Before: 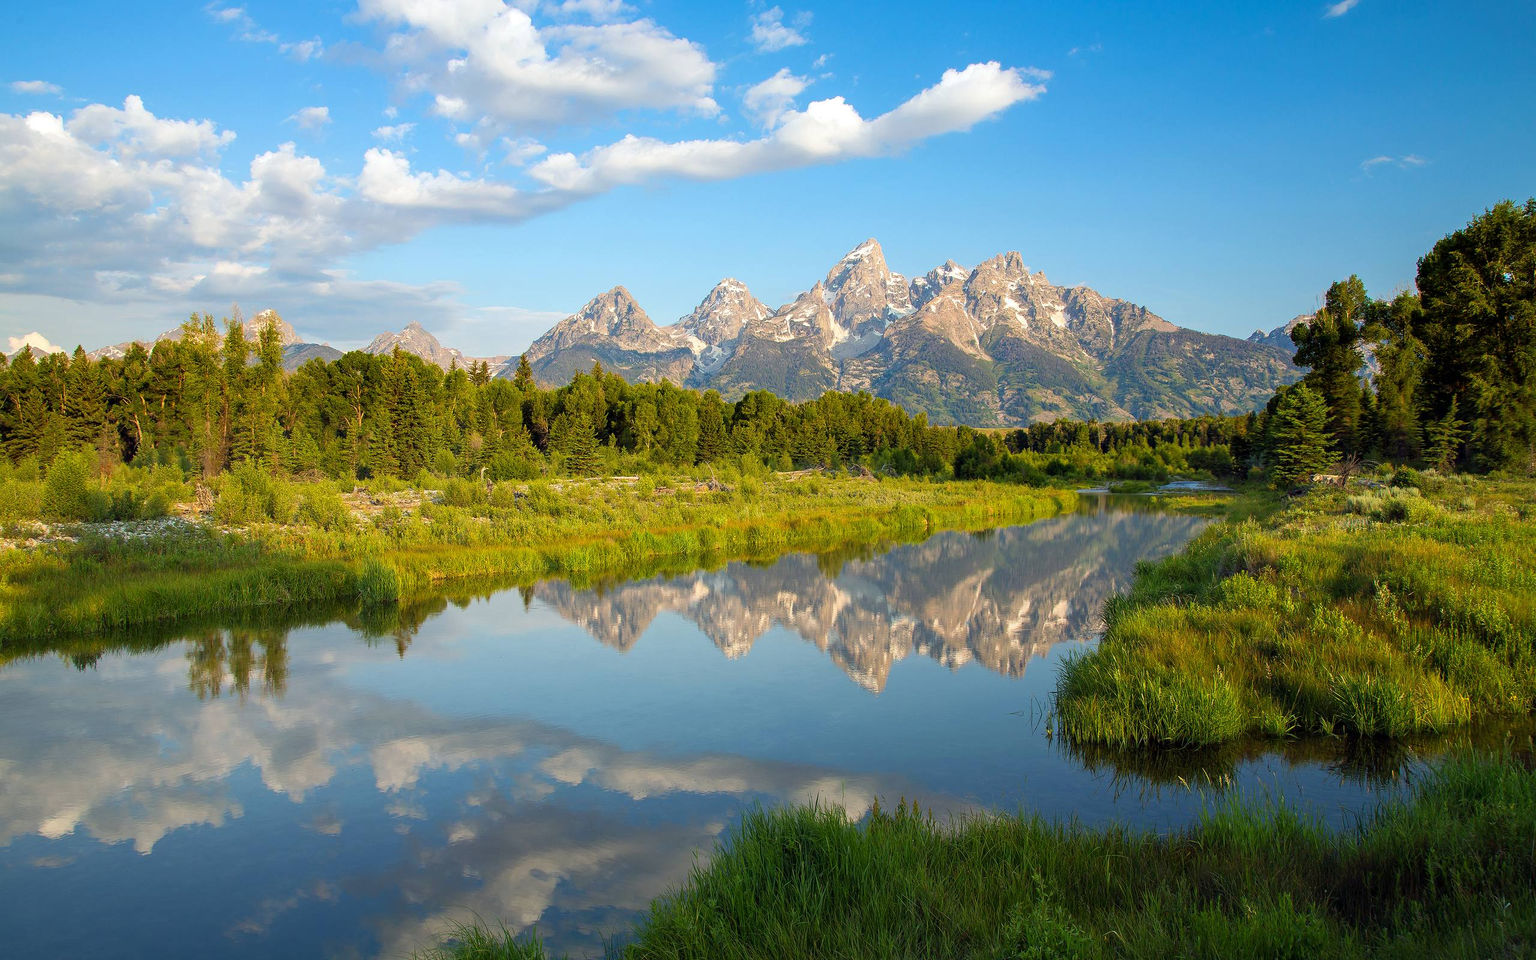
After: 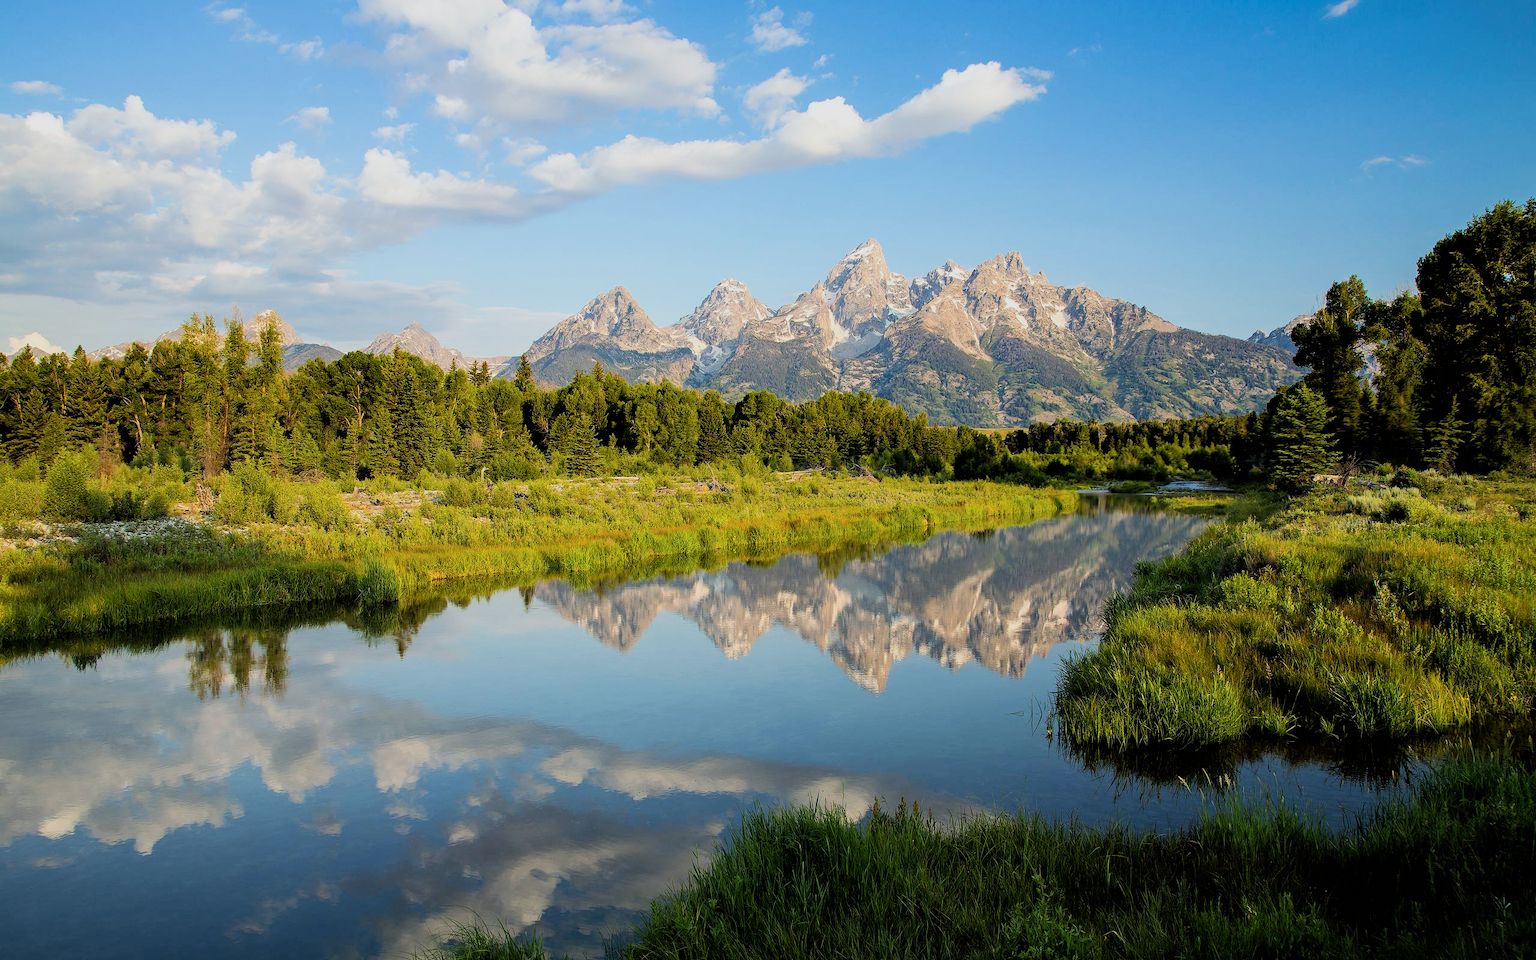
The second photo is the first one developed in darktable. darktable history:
filmic rgb: black relative exposure -5.04 EV, white relative exposure 3.99 EV, hardness 2.9, contrast 1.297, highlights saturation mix -28.77%
